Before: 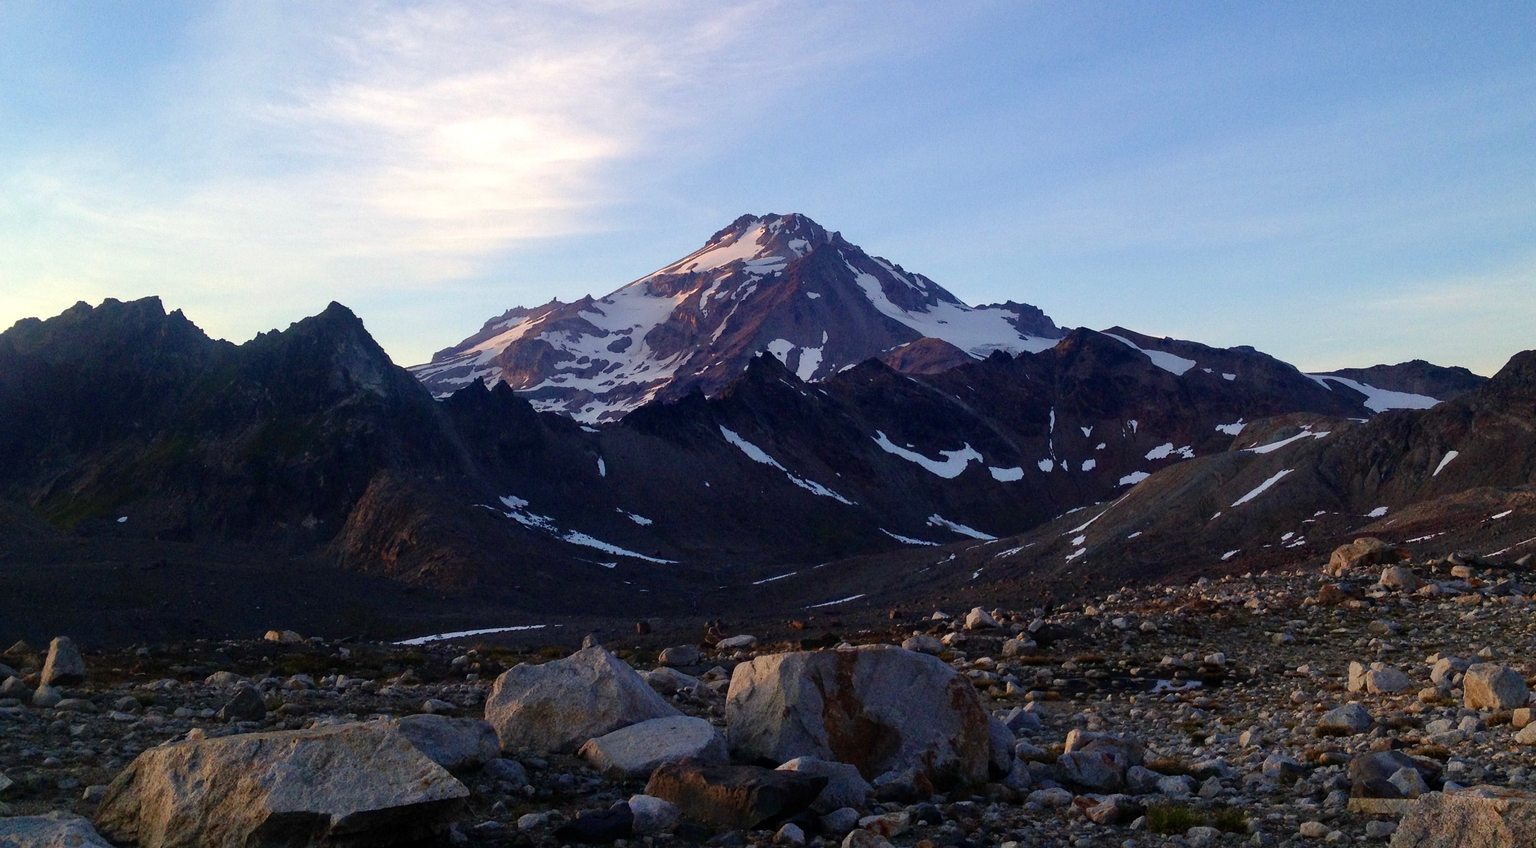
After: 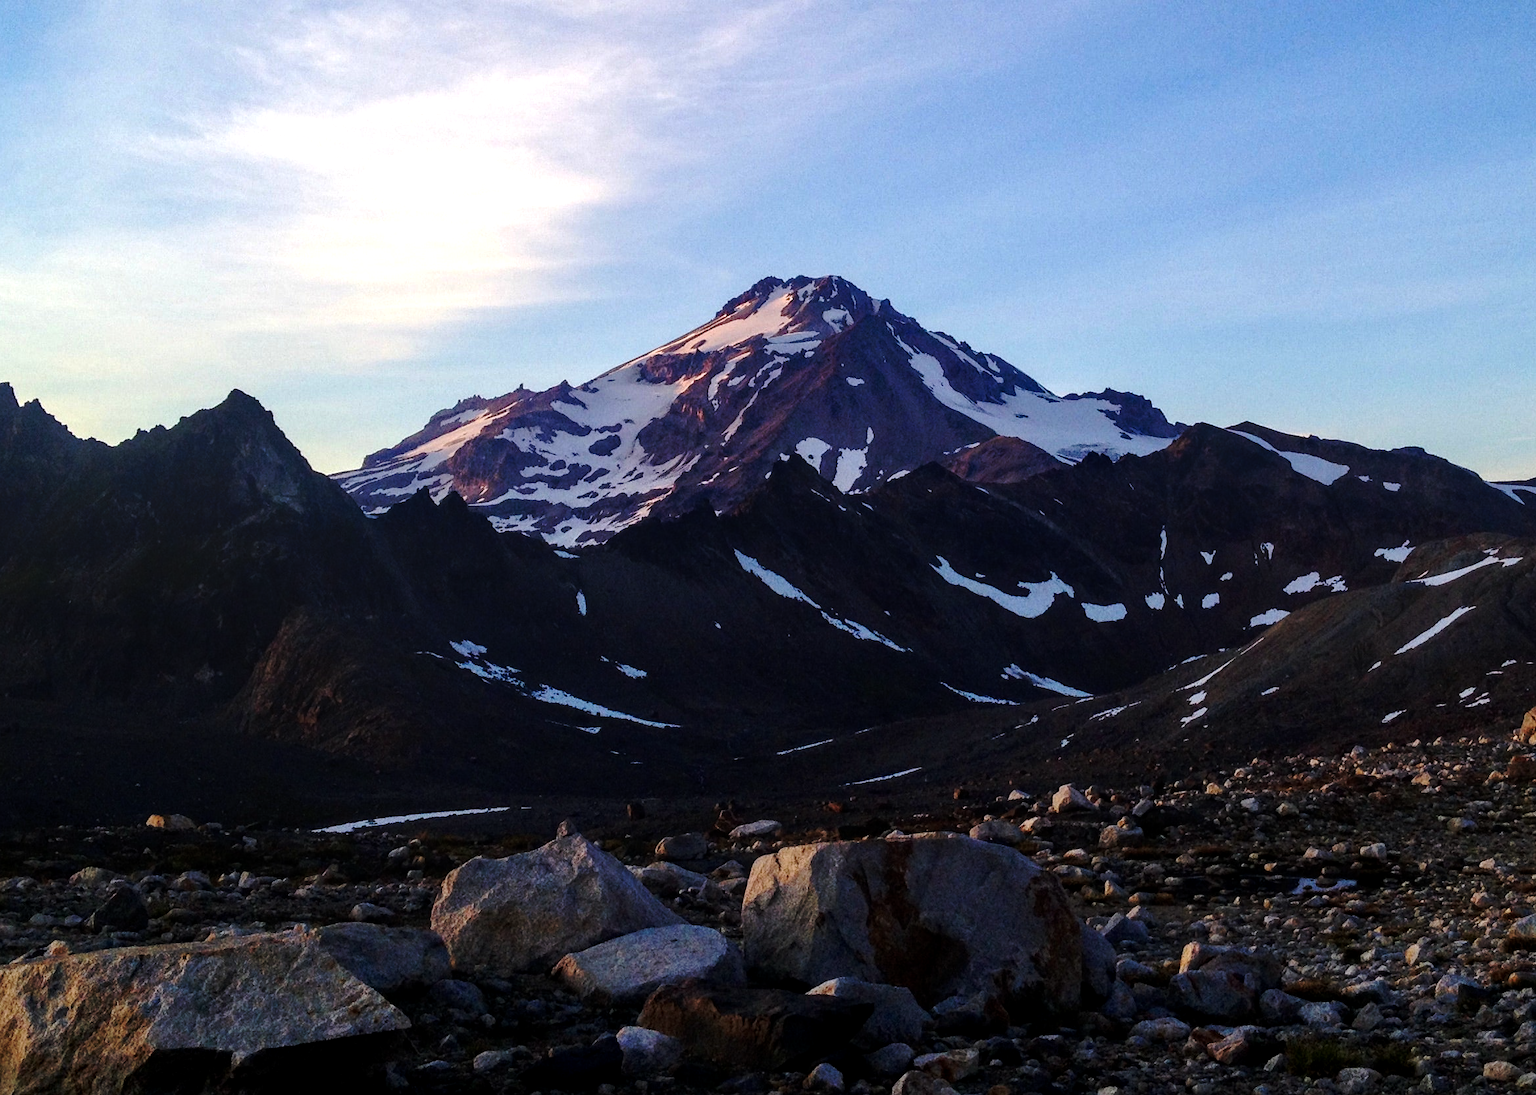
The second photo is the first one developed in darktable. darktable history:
base curve: curves: ch0 [(0, 0) (0.073, 0.04) (0.157, 0.139) (0.492, 0.492) (0.758, 0.758) (1, 1)], preserve colors none
local contrast: on, module defaults
crop: left 9.88%, right 12.664%
color balance: contrast 10%
